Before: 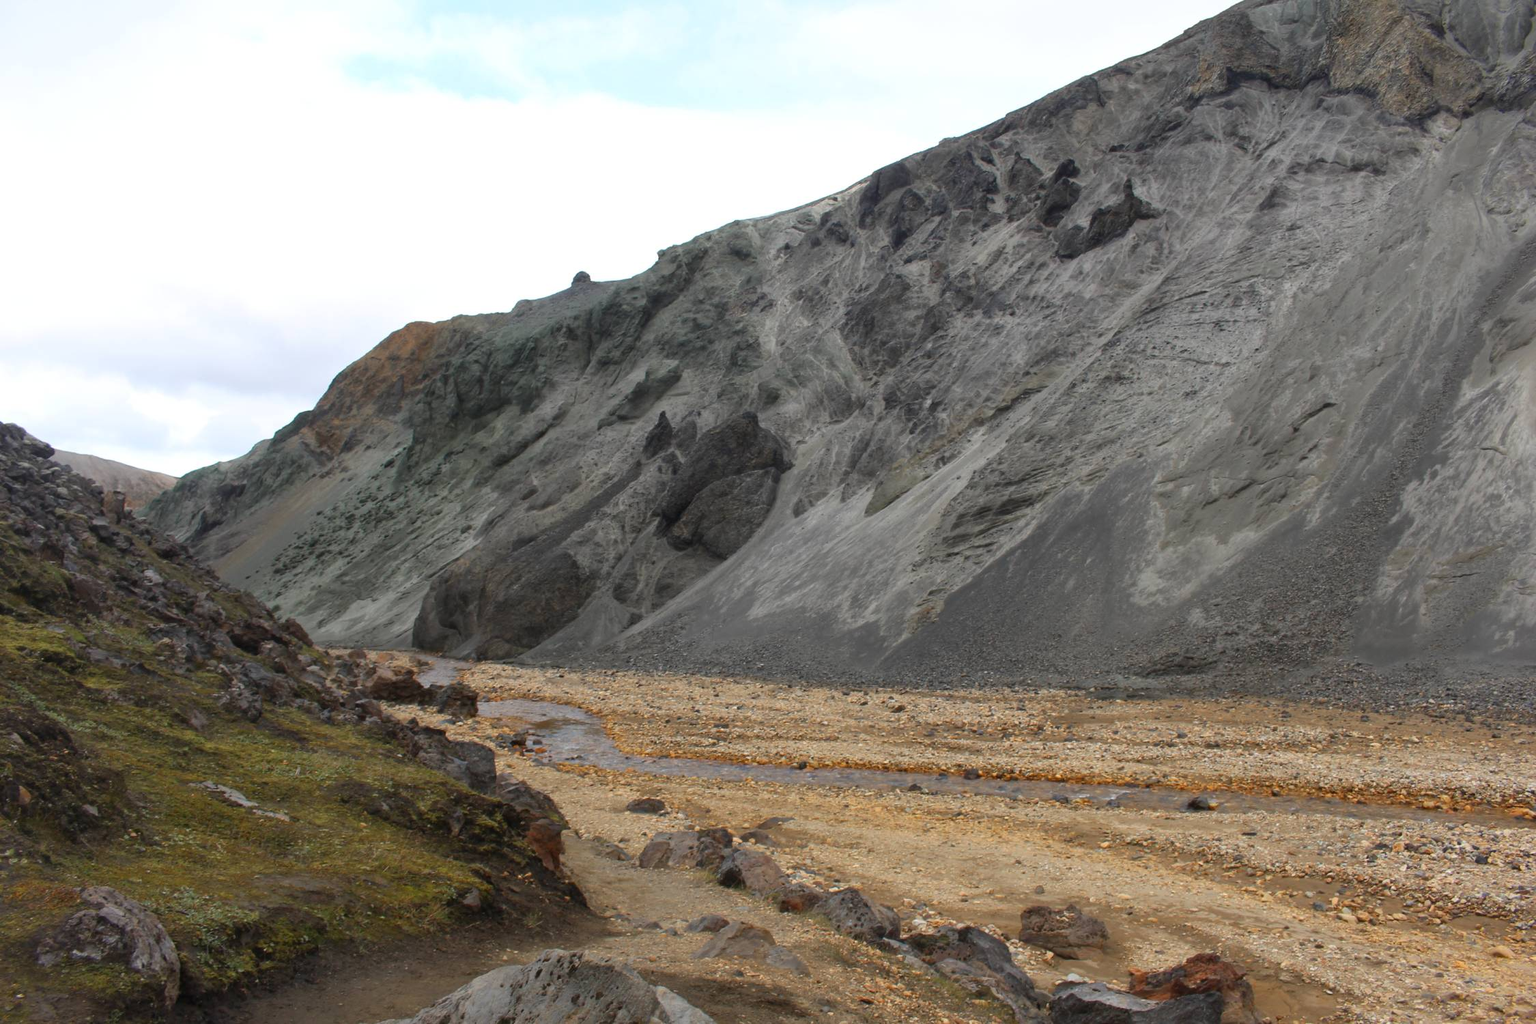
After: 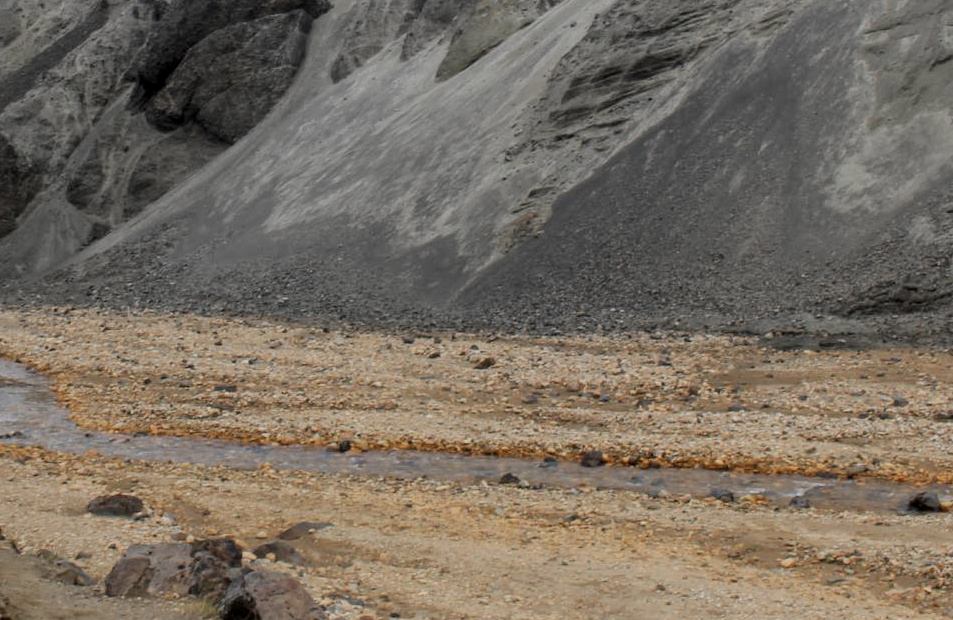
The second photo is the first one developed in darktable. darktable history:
crop: left 36.95%, top 45.021%, right 20.66%, bottom 13.595%
filmic rgb: black relative exposure -7.65 EV, white relative exposure 4.56 EV, hardness 3.61
local contrast: highlights 104%, shadows 103%, detail 119%, midtone range 0.2
contrast brightness saturation: saturation -0.156
